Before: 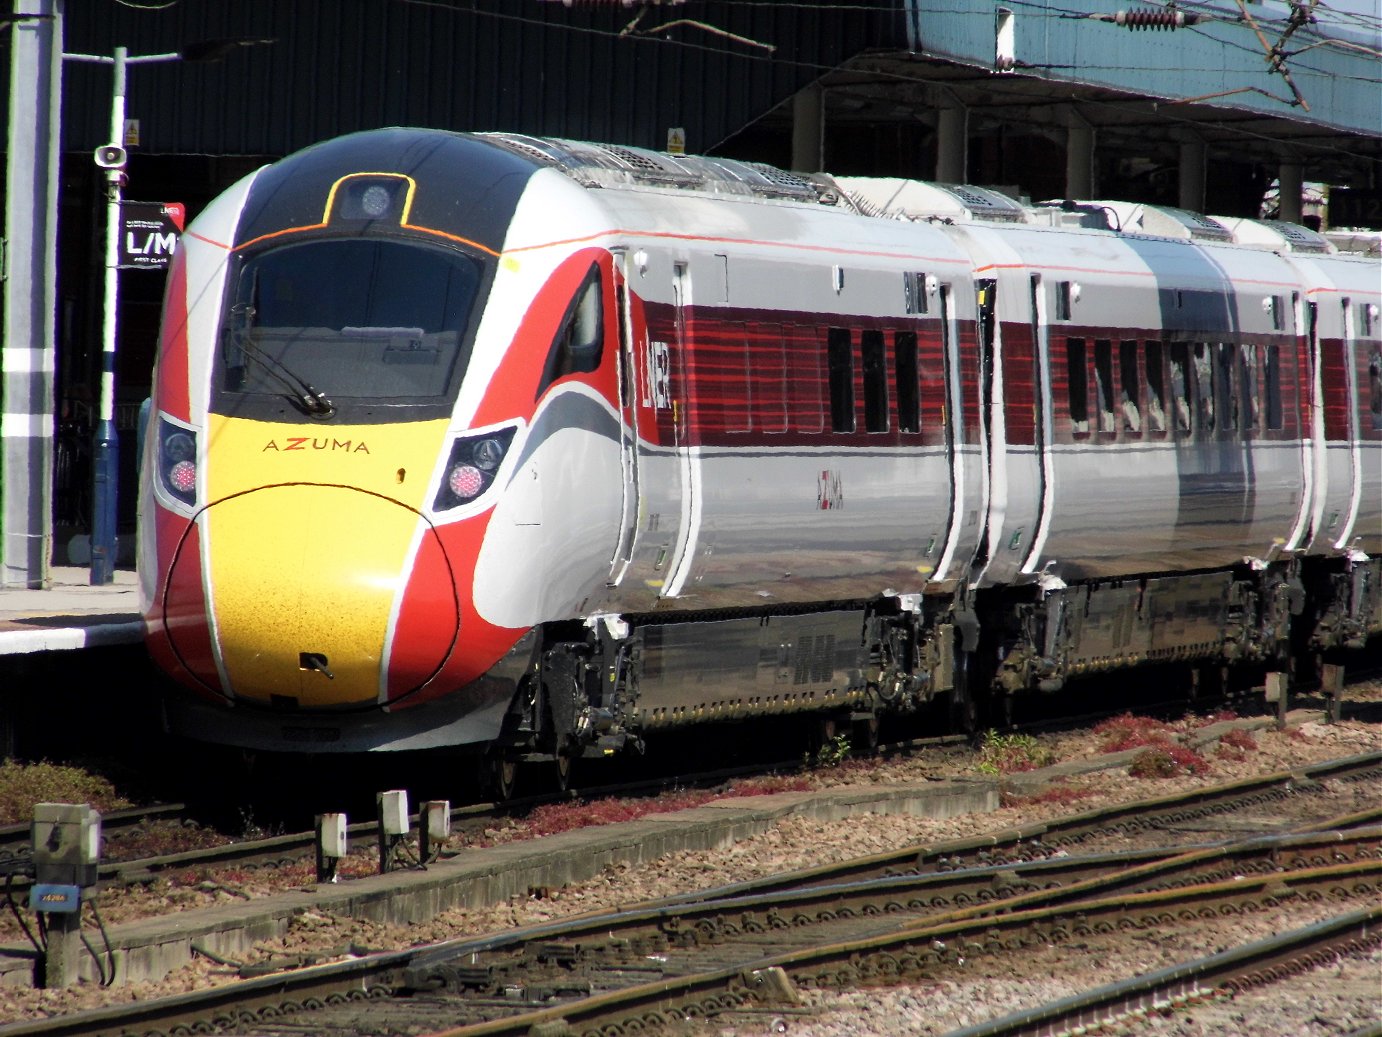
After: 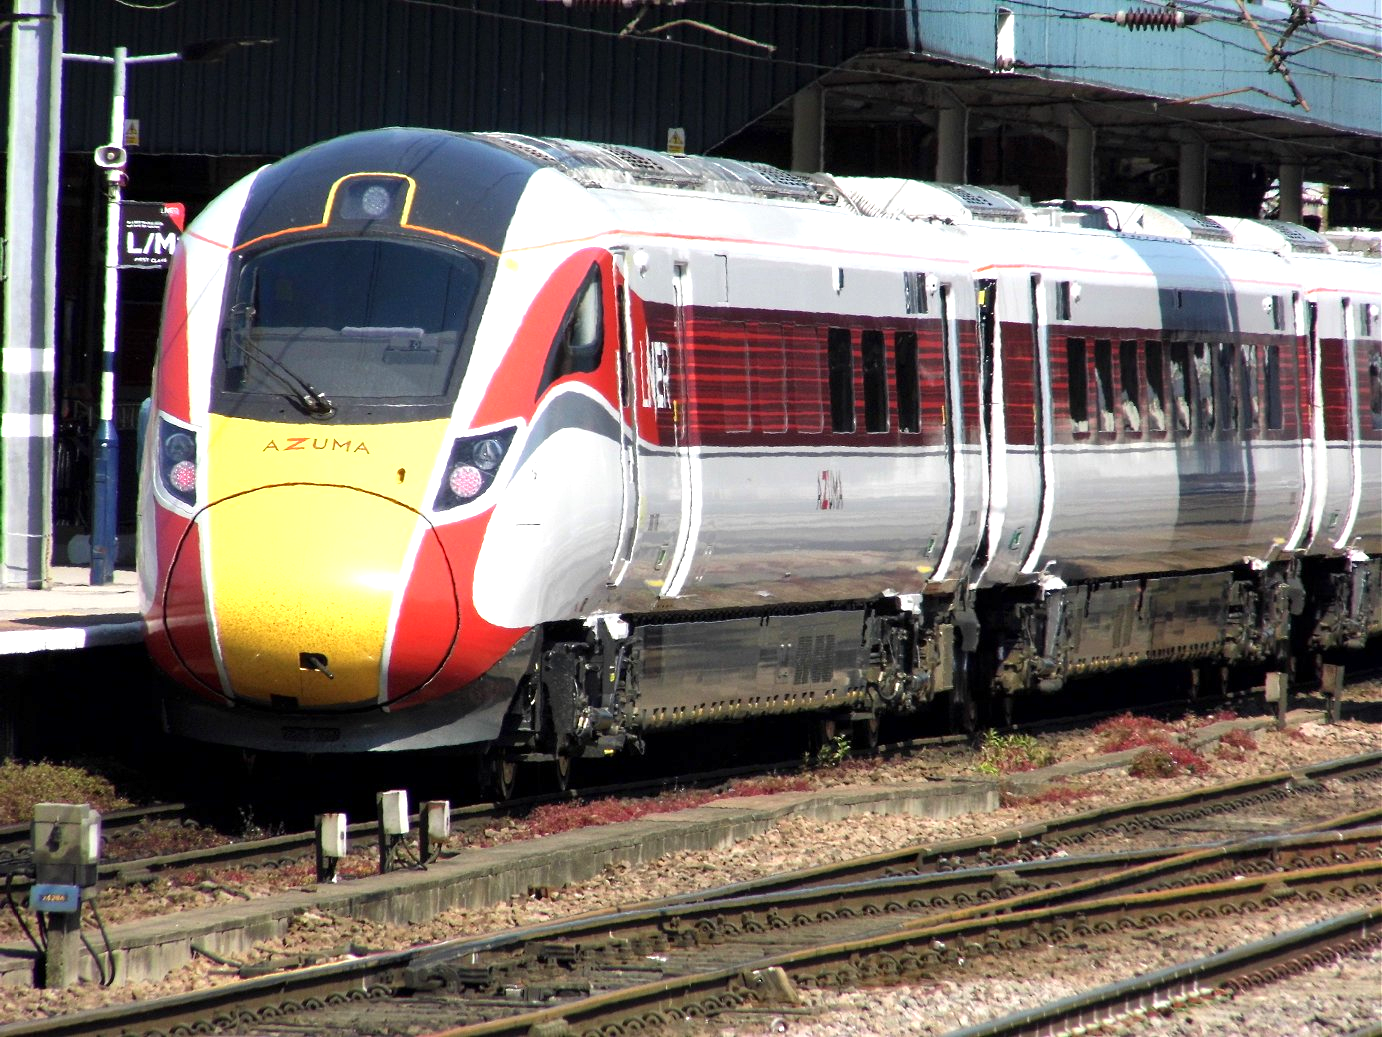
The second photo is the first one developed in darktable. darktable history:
exposure: exposure 0.657 EV, compensate highlight preservation false
tone equalizer: on, module defaults
white balance: red 1, blue 1
